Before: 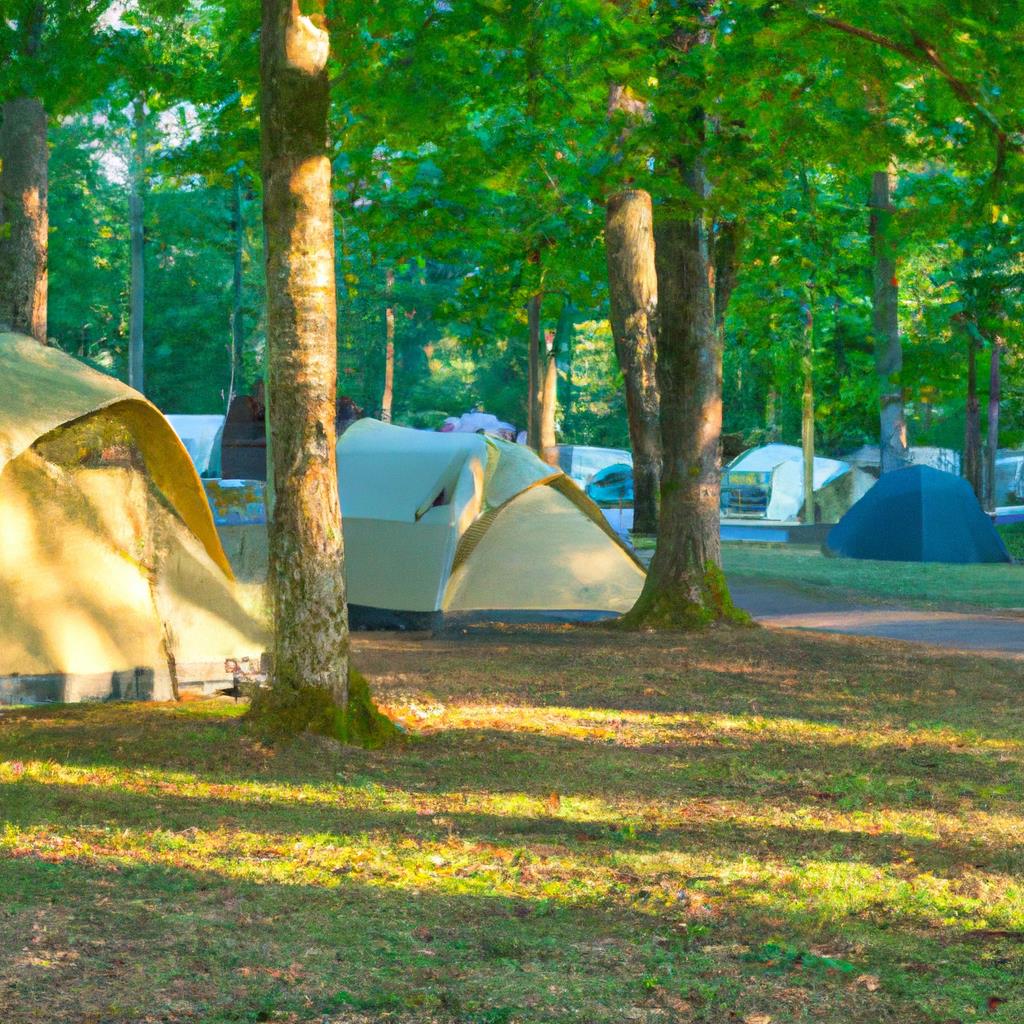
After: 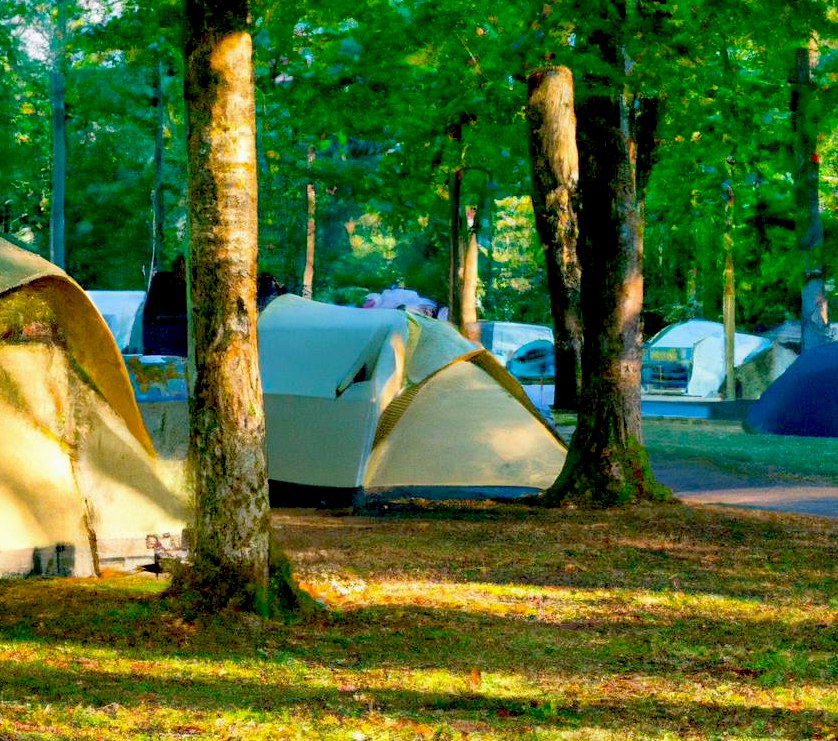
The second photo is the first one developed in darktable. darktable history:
crop: left 7.747%, top 12.147%, right 10.35%, bottom 15.404%
exposure: black level correction 0.056, exposure -0.035 EV, compensate highlight preservation false
